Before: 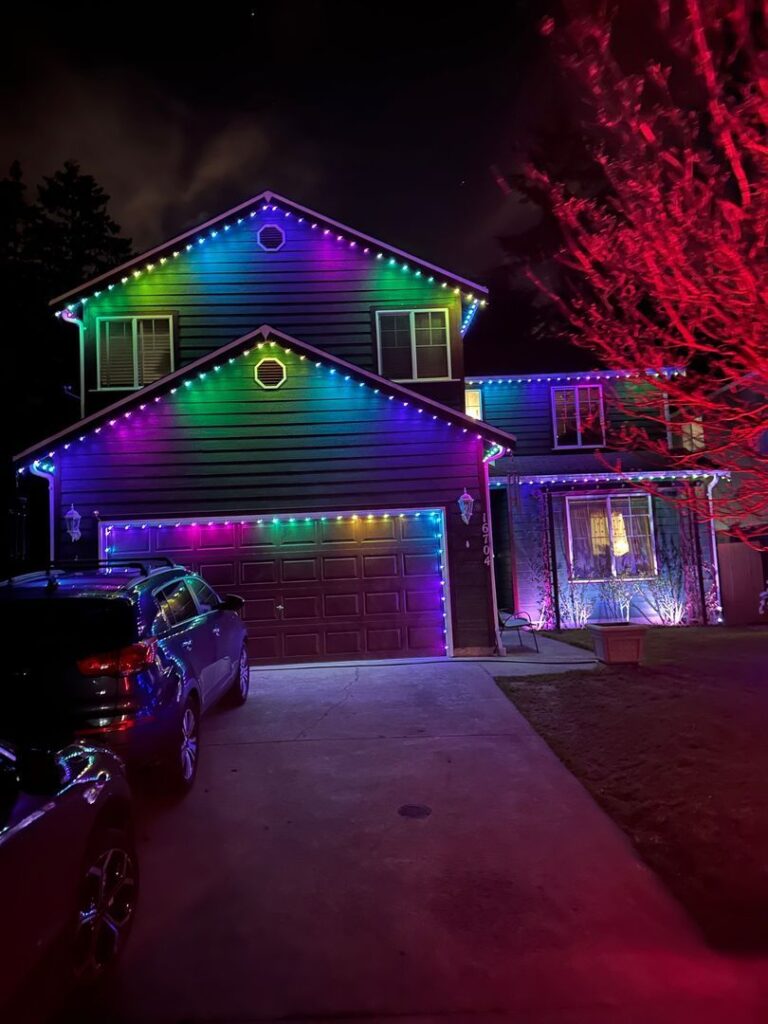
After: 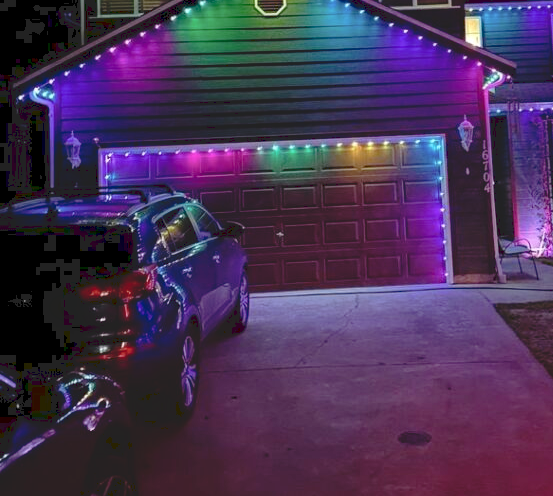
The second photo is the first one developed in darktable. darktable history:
haze removal: compatibility mode true, adaptive false
tone curve: curves: ch0 [(0, 0) (0.003, 0.132) (0.011, 0.13) (0.025, 0.134) (0.044, 0.138) (0.069, 0.154) (0.1, 0.17) (0.136, 0.198) (0.177, 0.25) (0.224, 0.308) (0.277, 0.371) (0.335, 0.432) (0.399, 0.491) (0.468, 0.55) (0.543, 0.612) (0.623, 0.679) (0.709, 0.766) (0.801, 0.842) (0.898, 0.912) (1, 1)], preserve colors none
crop: top 36.498%, right 27.964%, bottom 14.995%
